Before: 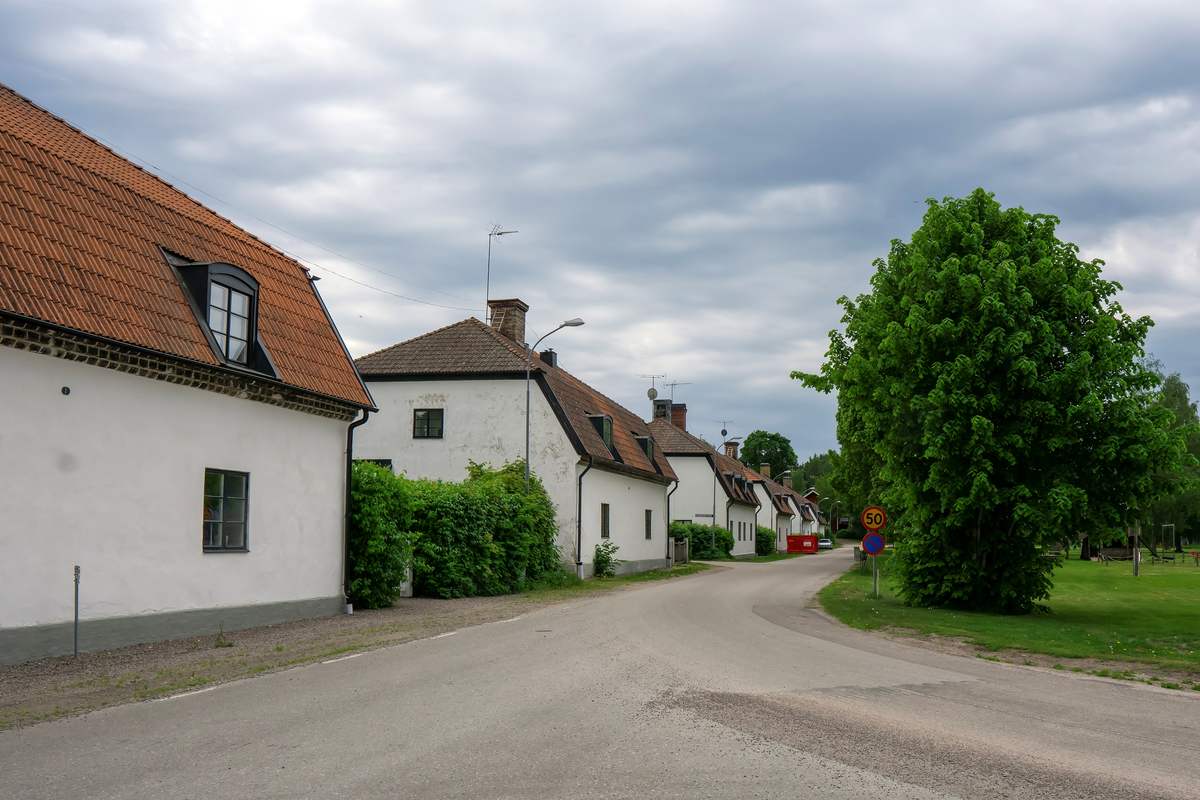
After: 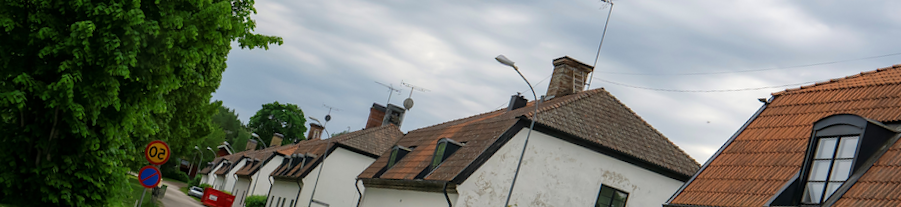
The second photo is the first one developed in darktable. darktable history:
rotate and perspective: rotation -2.22°, lens shift (horizontal) -0.022, automatic cropping off
crop and rotate: angle 16.12°, top 30.835%, bottom 35.653%
